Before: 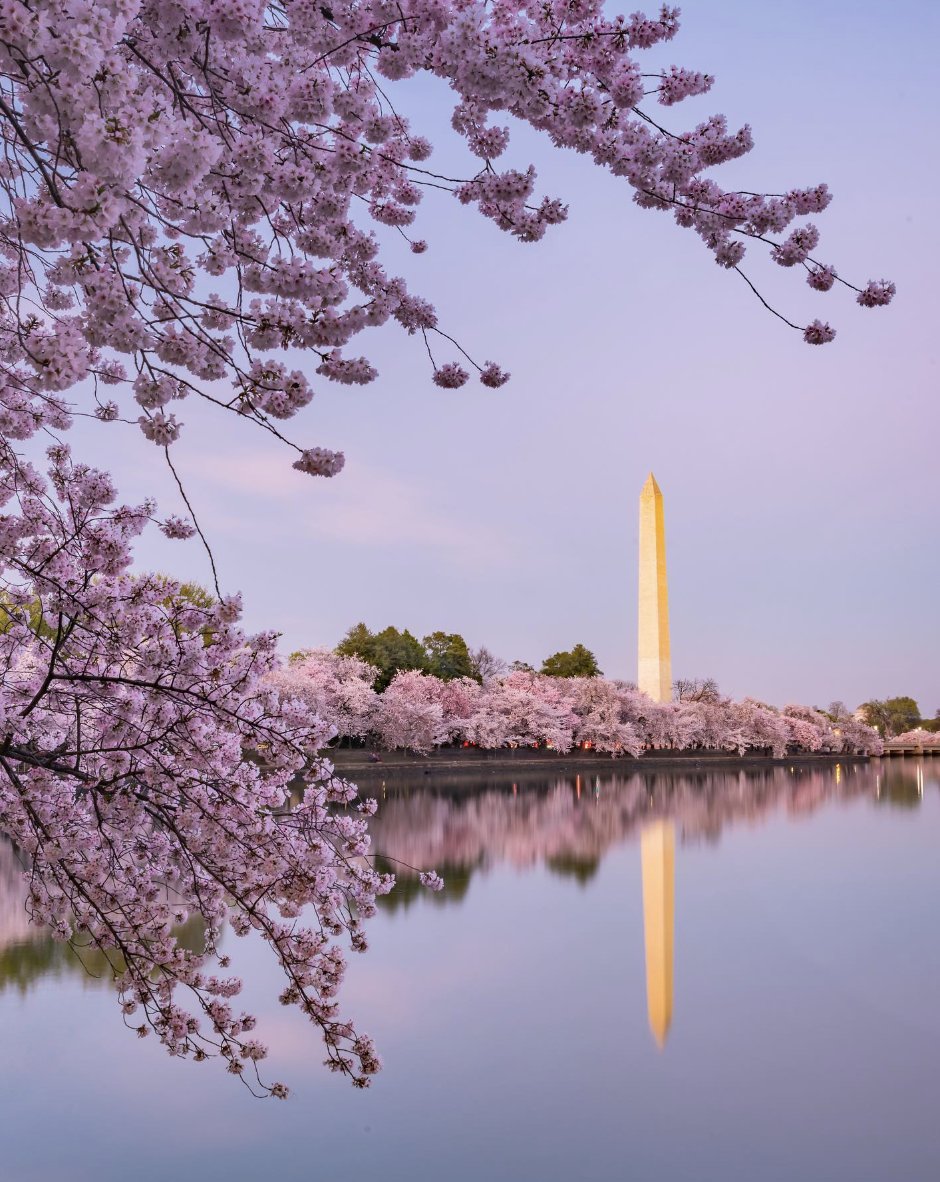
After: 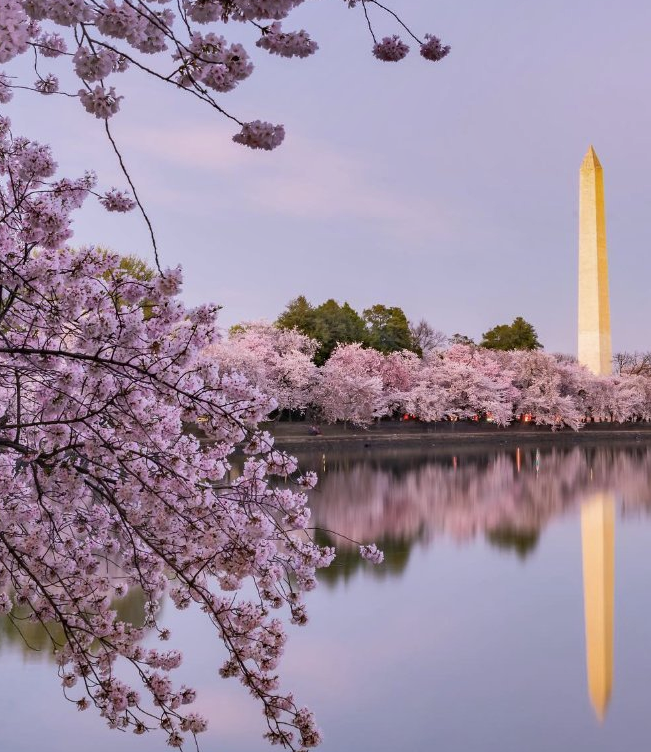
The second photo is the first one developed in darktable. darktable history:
crop: left 6.488%, top 27.668%, right 24.183%, bottom 8.656%
shadows and highlights: shadows 52.42, soften with gaussian
